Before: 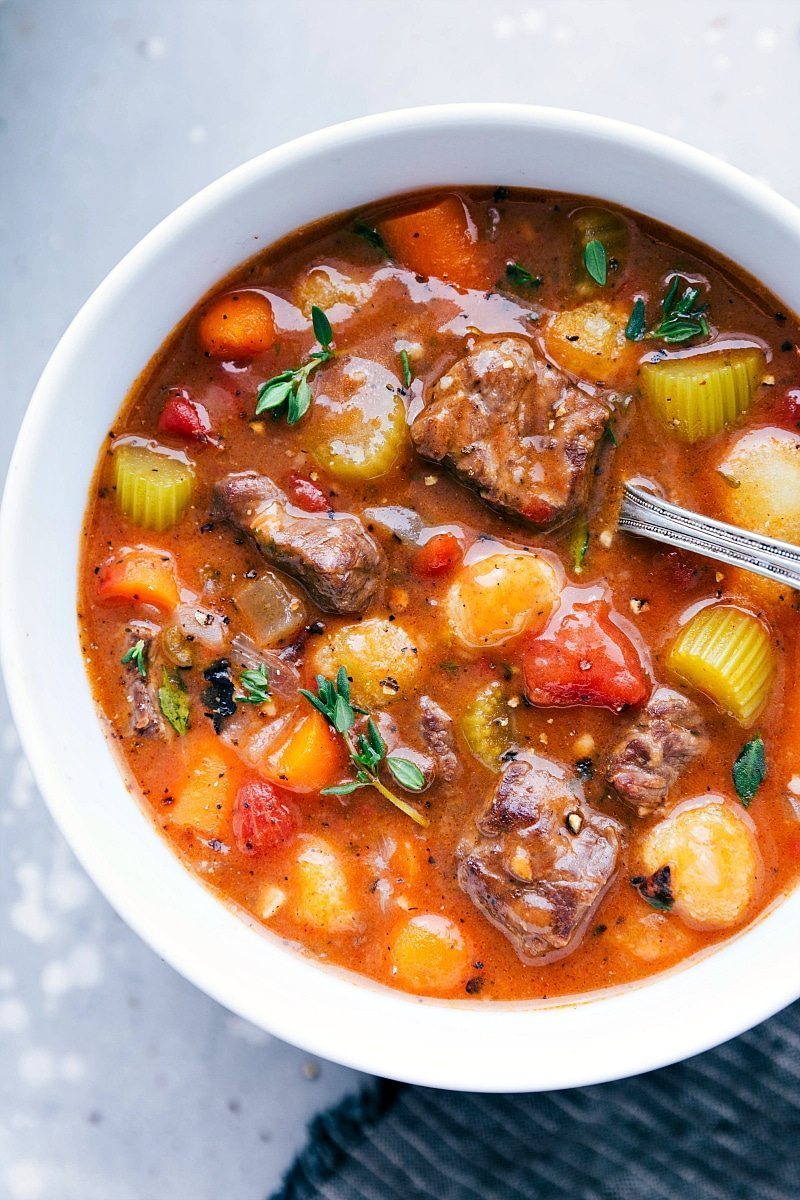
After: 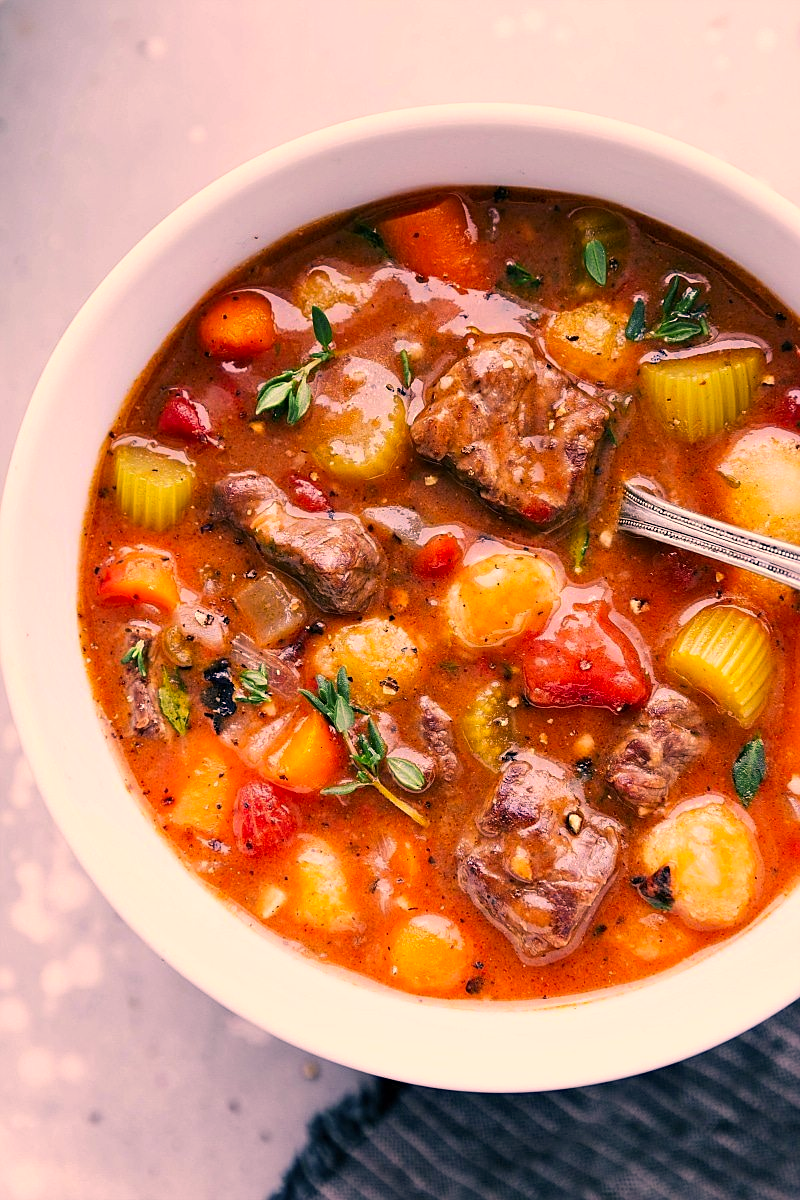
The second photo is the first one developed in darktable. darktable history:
sharpen: amount 0.203
color correction: highlights a* 20.76, highlights b* 19.82
